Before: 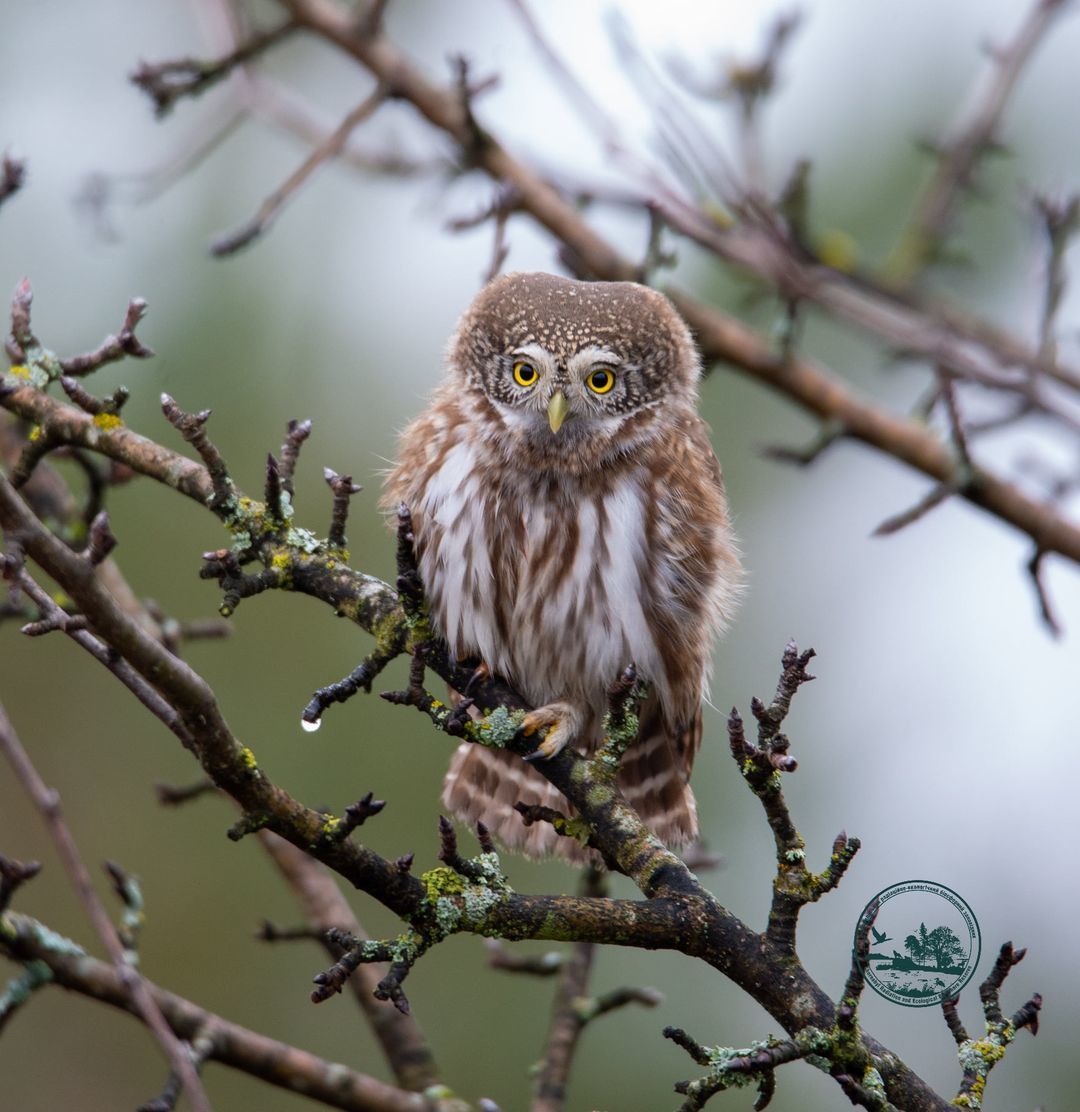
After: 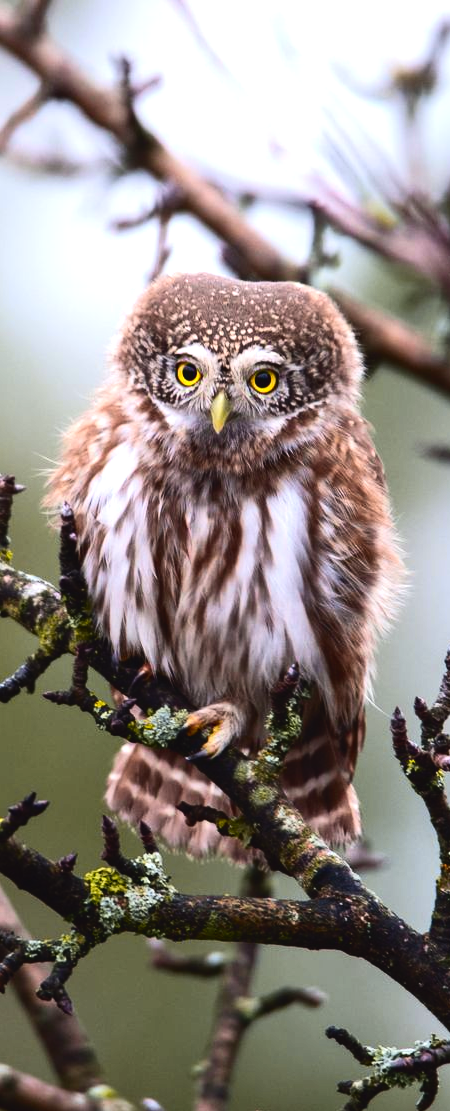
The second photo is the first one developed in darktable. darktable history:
tone curve: curves: ch0 [(0, 0.036) (0.119, 0.115) (0.461, 0.479) (0.715, 0.767) (0.817, 0.865) (1, 0.998)]; ch1 [(0, 0) (0.377, 0.416) (0.44, 0.461) (0.487, 0.49) (0.514, 0.525) (0.538, 0.561) (0.67, 0.713) (1, 1)]; ch2 [(0, 0) (0.38, 0.405) (0.463, 0.445) (0.492, 0.486) (0.529, 0.533) (0.578, 0.59) (0.653, 0.698) (1, 1)], color space Lab, independent channels, preserve colors none
crop: left 31.229%, right 27.105%
tone equalizer: -8 EV -0.75 EV, -7 EV -0.7 EV, -6 EV -0.6 EV, -5 EV -0.4 EV, -3 EV 0.4 EV, -2 EV 0.6 EV, -1 EV 0.7 EV, +0 EV 0.75 EV, edges refinement/feathering 500, mask exposure compensation -1.57 EV, preserve details no
